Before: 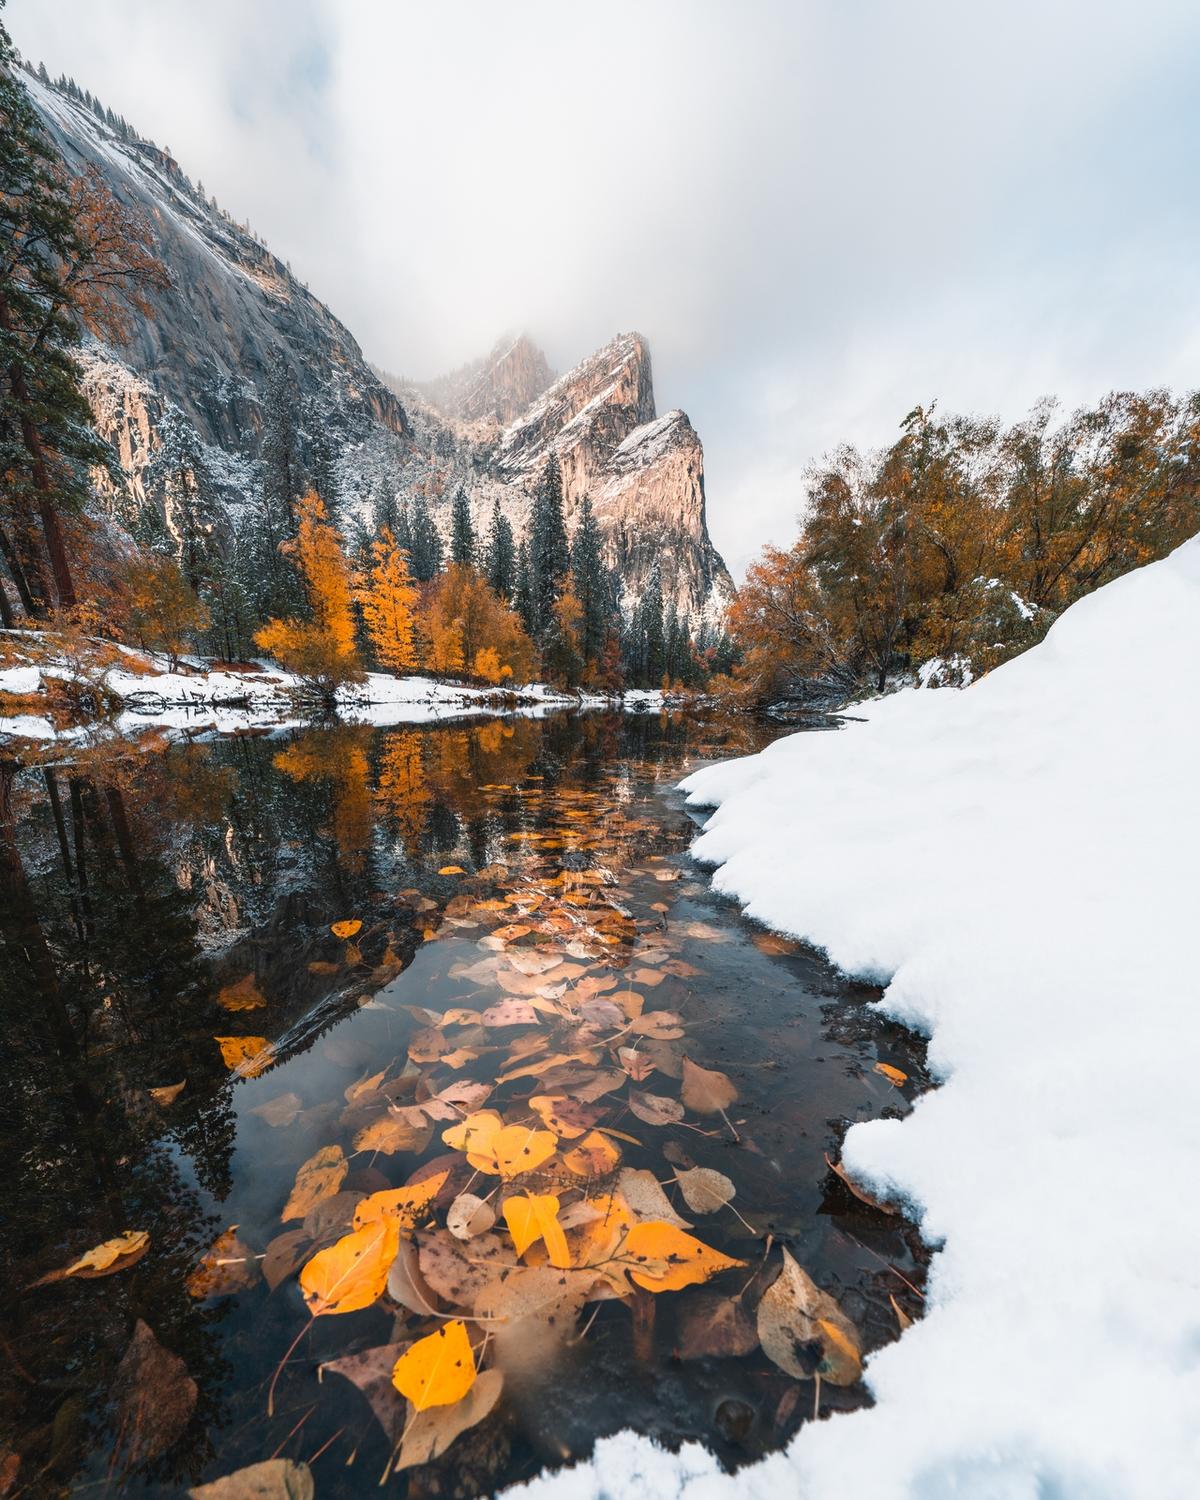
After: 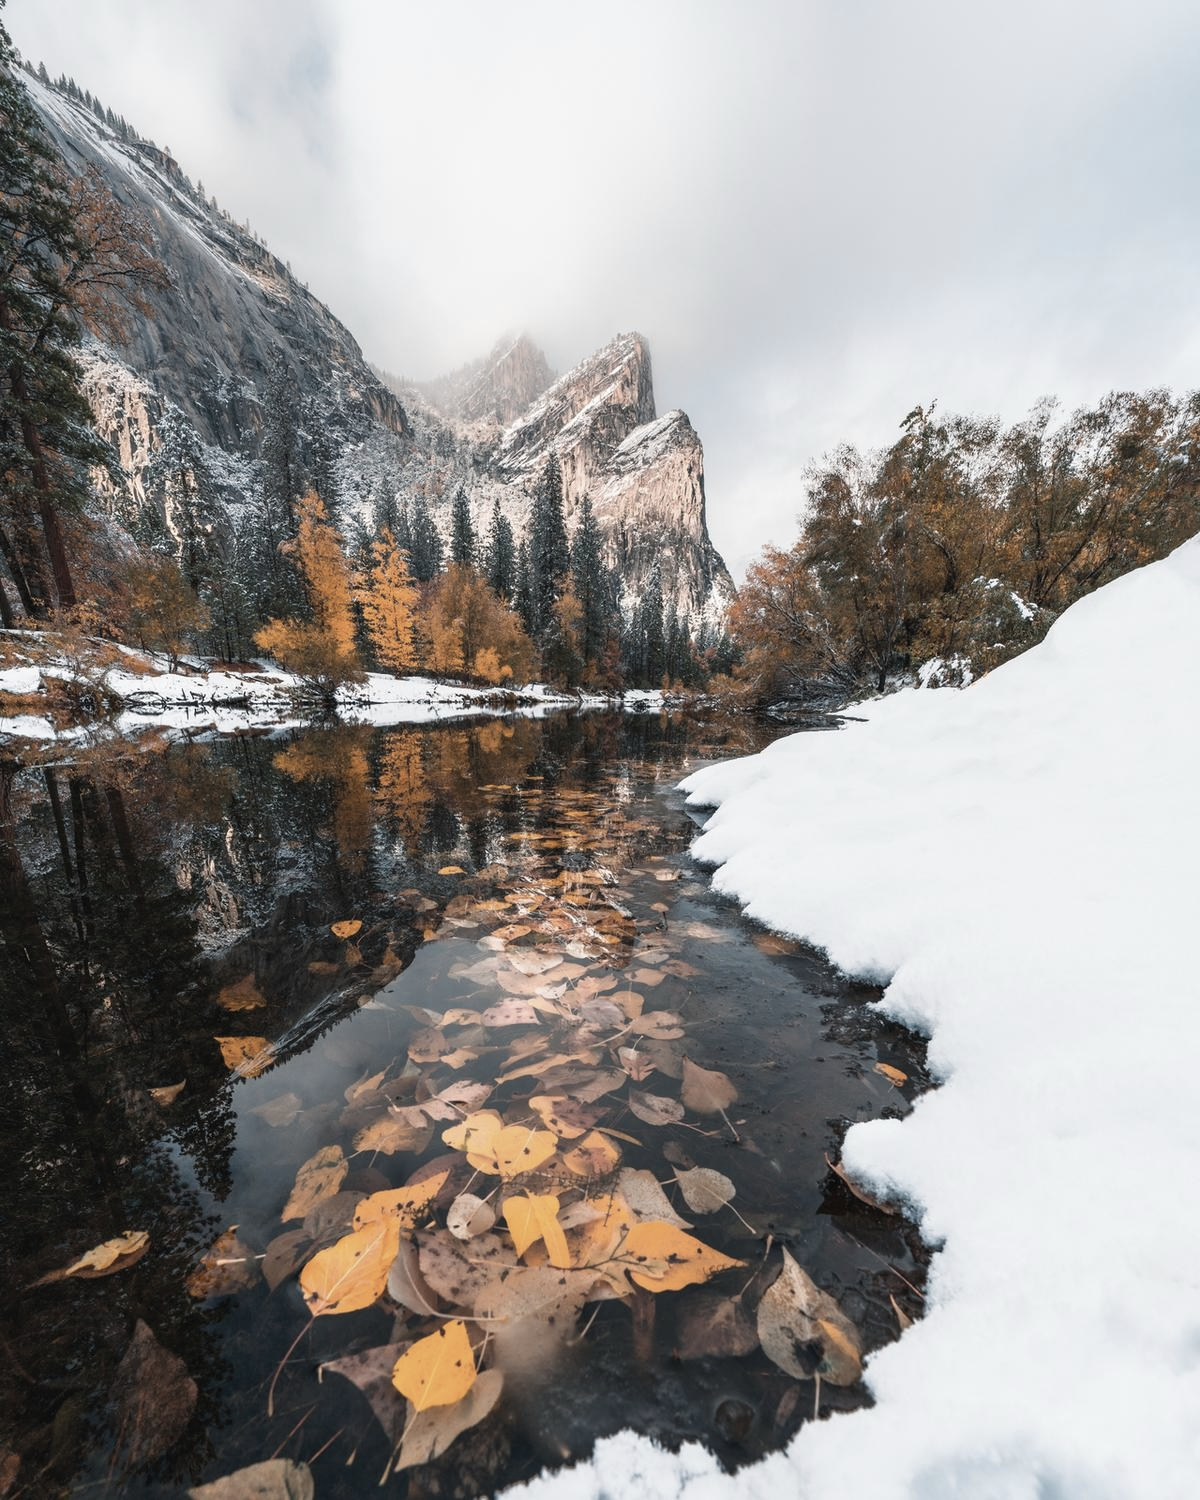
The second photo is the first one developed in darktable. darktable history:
color correction: highlights b* -0.001, saturation 0.585
